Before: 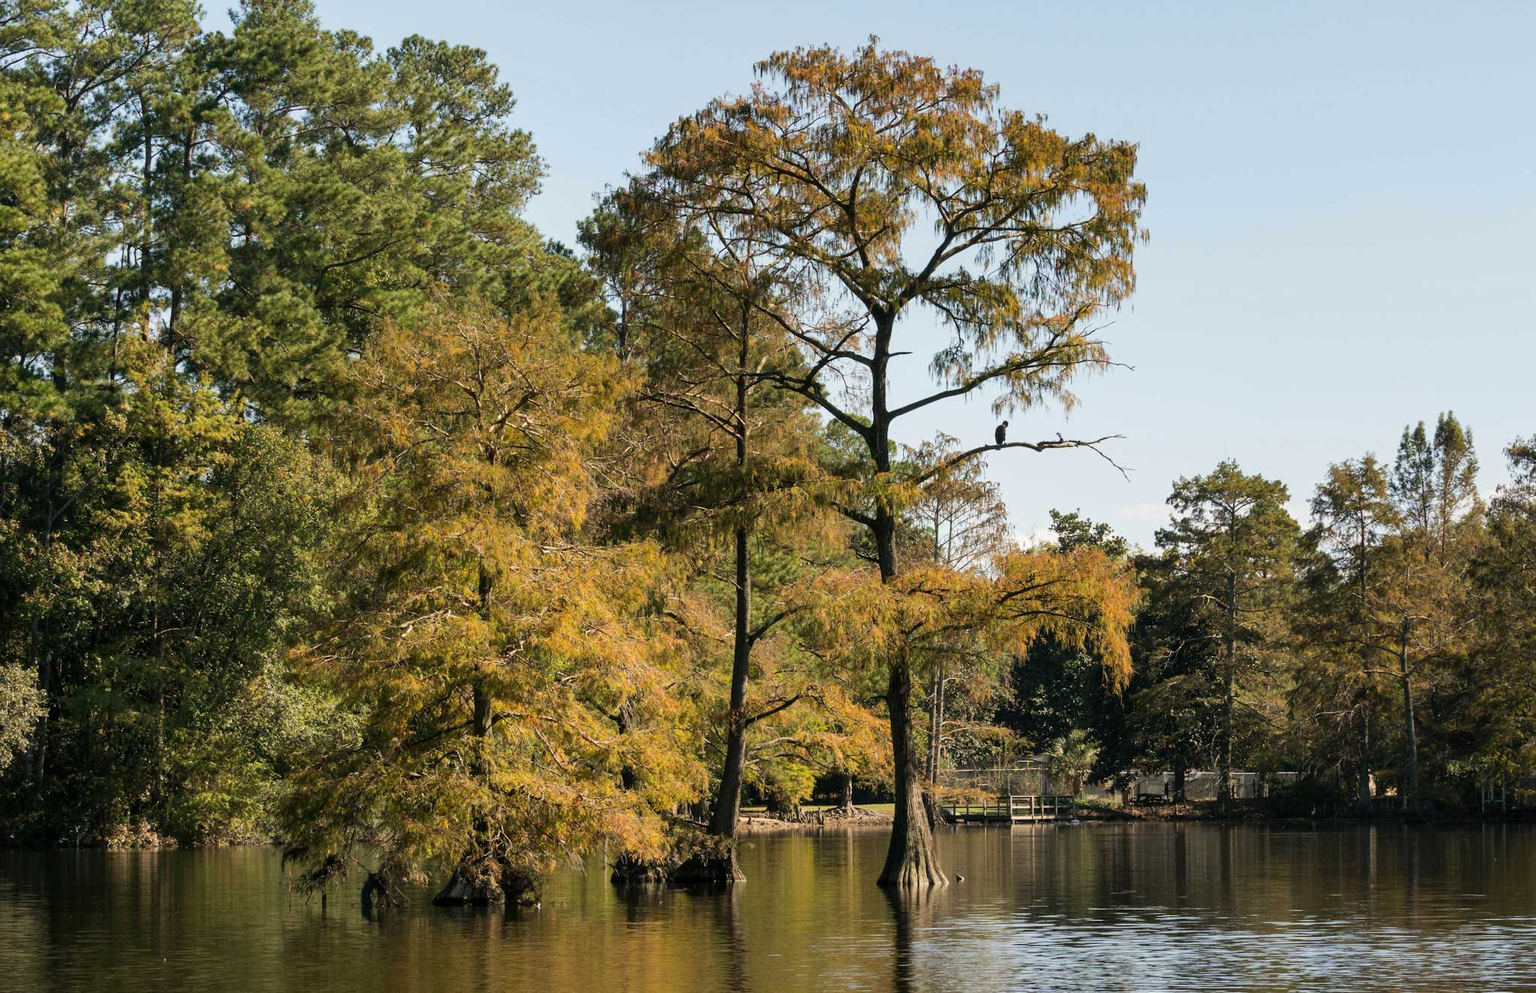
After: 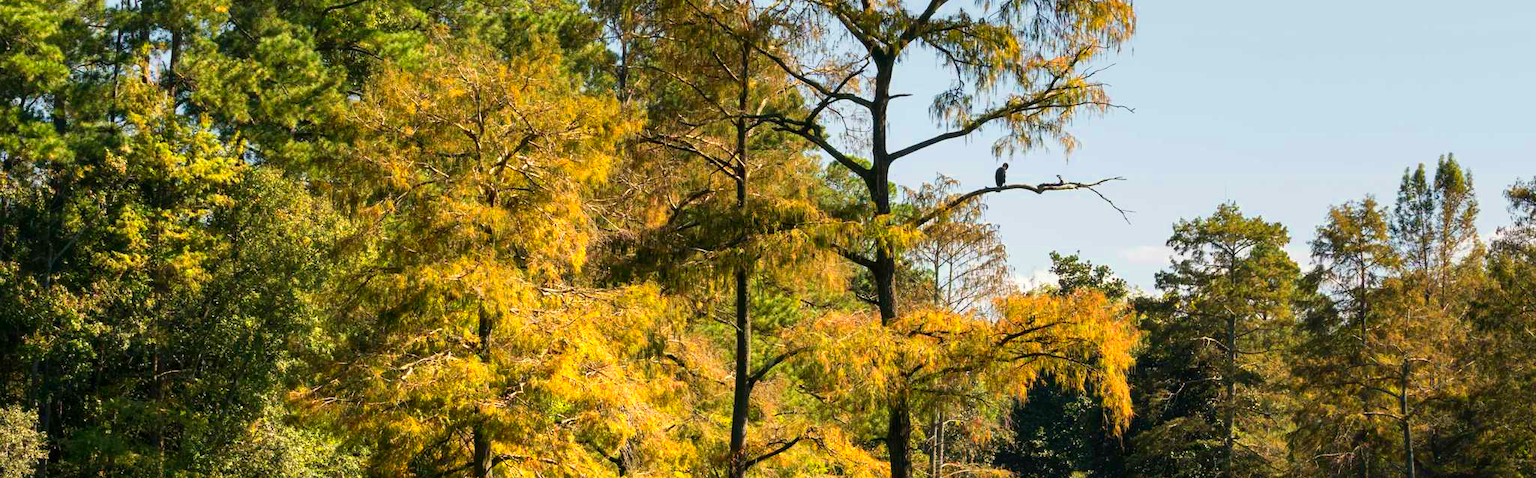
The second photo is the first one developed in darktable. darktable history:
color zones: curves: ch0 [(0.287, 0.048) (0.493, 0.484) (0.737, 0.816)]; ch1 [(0, 0) (0.143, 0) (0.286, 0) (0.429, 0) (0.571, 0) (0.714, 0) (0.857, 0)], mix -122.75%
color correction: highlights b* -0.016, saturation 1.3
crop and rotate: top 26.034%, bottom 25.764%
